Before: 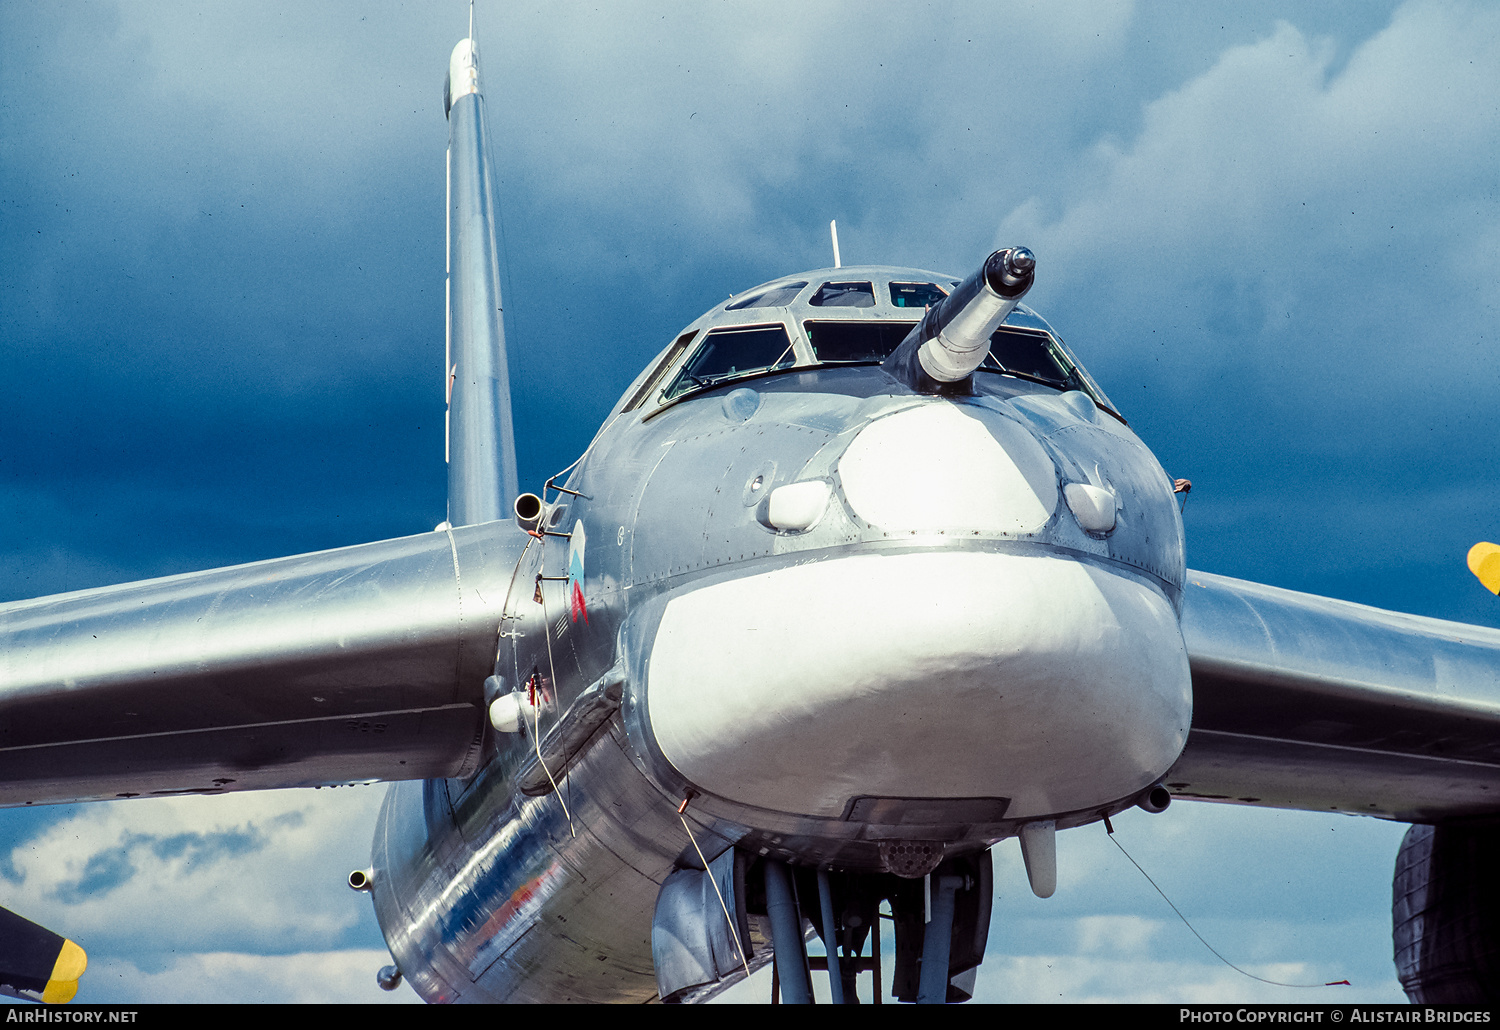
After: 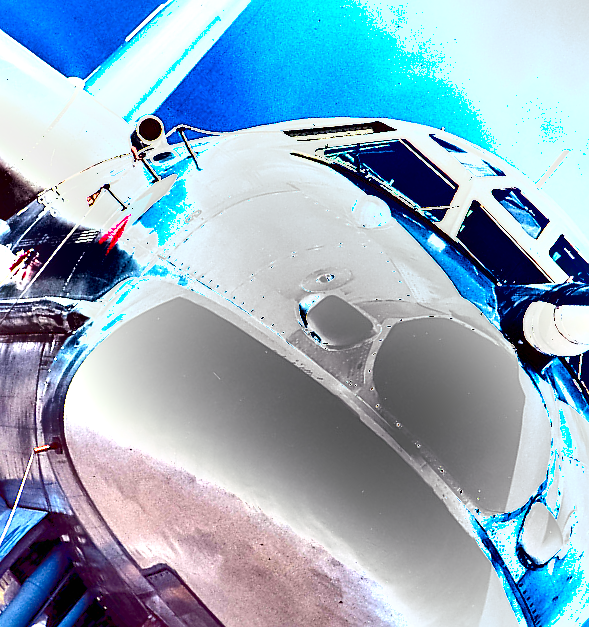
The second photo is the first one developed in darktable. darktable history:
color balance rgb: perceptual saturation grading › global saturation 30.829%, perceptual brilliance grading › global brilliance 19.413%
exposure: black level correction 0, exposure 1.455 EV, compensate highlight preservation false
crop and rotate: angle -46.11°, top 16.022%, right 0.927%, bottom 11.63%
levels: levels [0, 0.43, 0.984]
sharpen: radius 1.88, amount 0.399, threshold 1.255
shadows and highlights: shadows 11.22, white point adjustment 1.3, soften with gaussian
contrast brightness saturation: contrast 0.187, brightness -0.236, saturation 0.105
